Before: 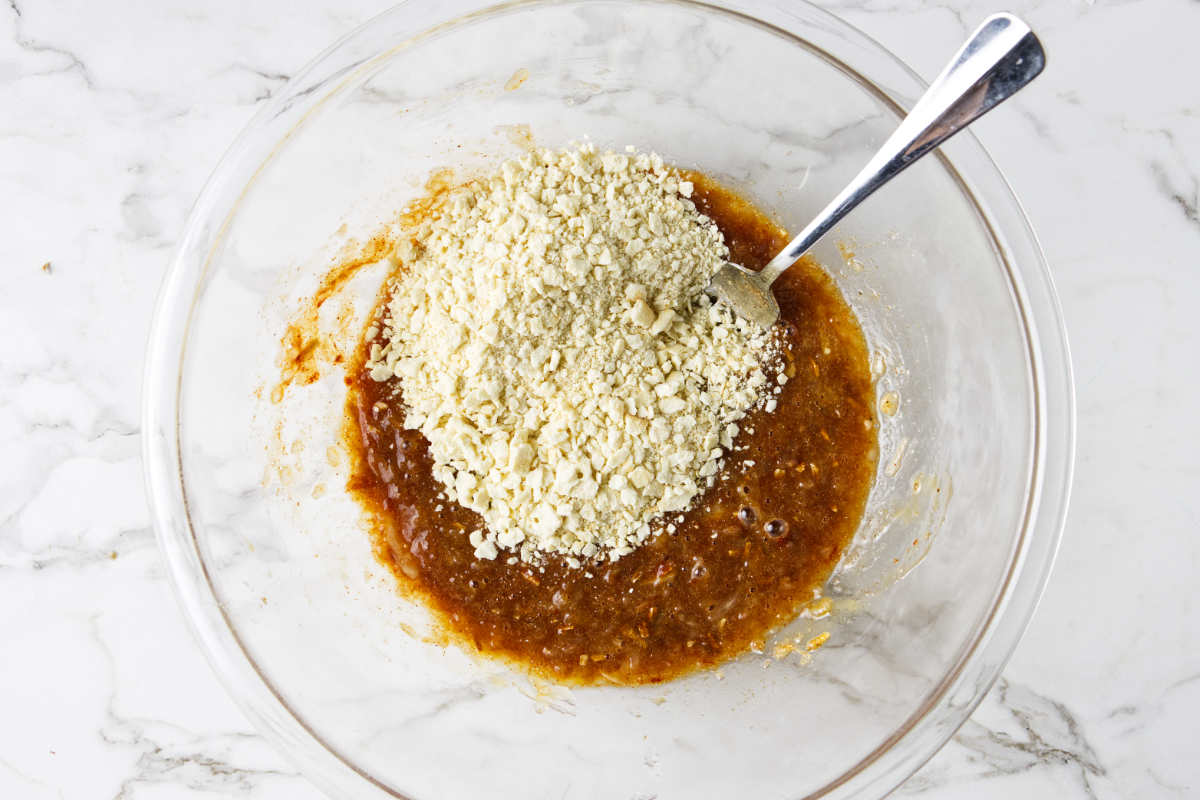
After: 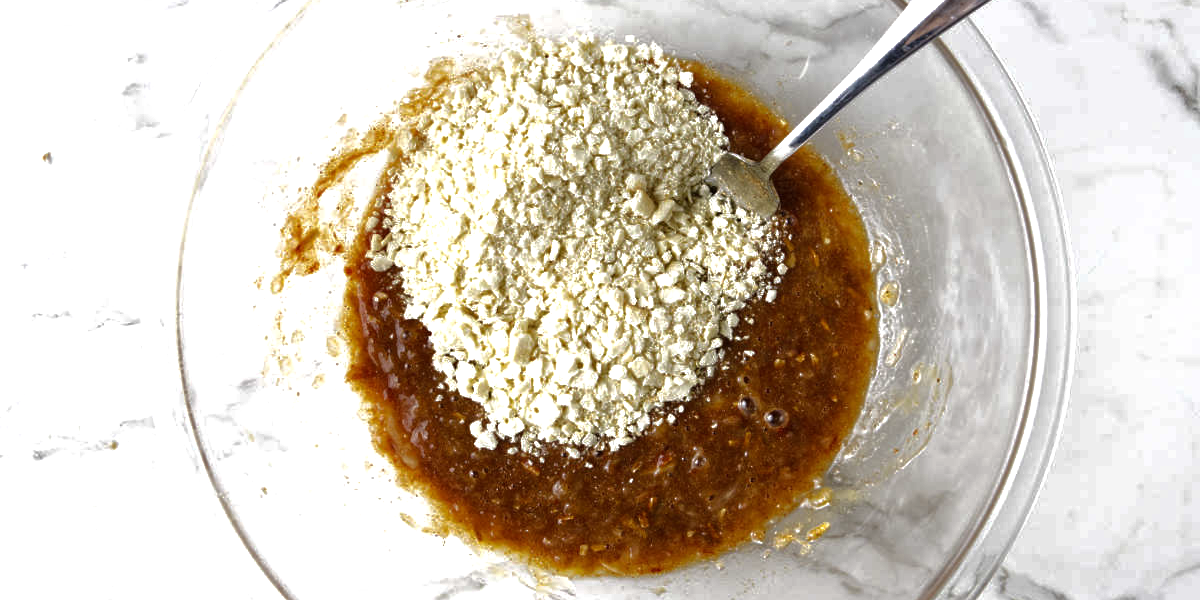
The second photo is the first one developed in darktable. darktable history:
base curve: curves: ch0 [(0, 0) (0.841, 0.609) (1, 1)]
tone equalizer: -8 EV -0.417 EV, -7 EV -0.389 EV, -6 EV -0.333 EV, -5 EV -0.222 EV, -3 EV 0.222 EV, -2 EV 0.333 EV, -1 EV 0.389 EV, +0 EV 0.417 EV, edges refinement/feathering 500, mask exposure compensation -1.57 EV, preserve details no
crop: top 13.819%, bottom 11.169%
